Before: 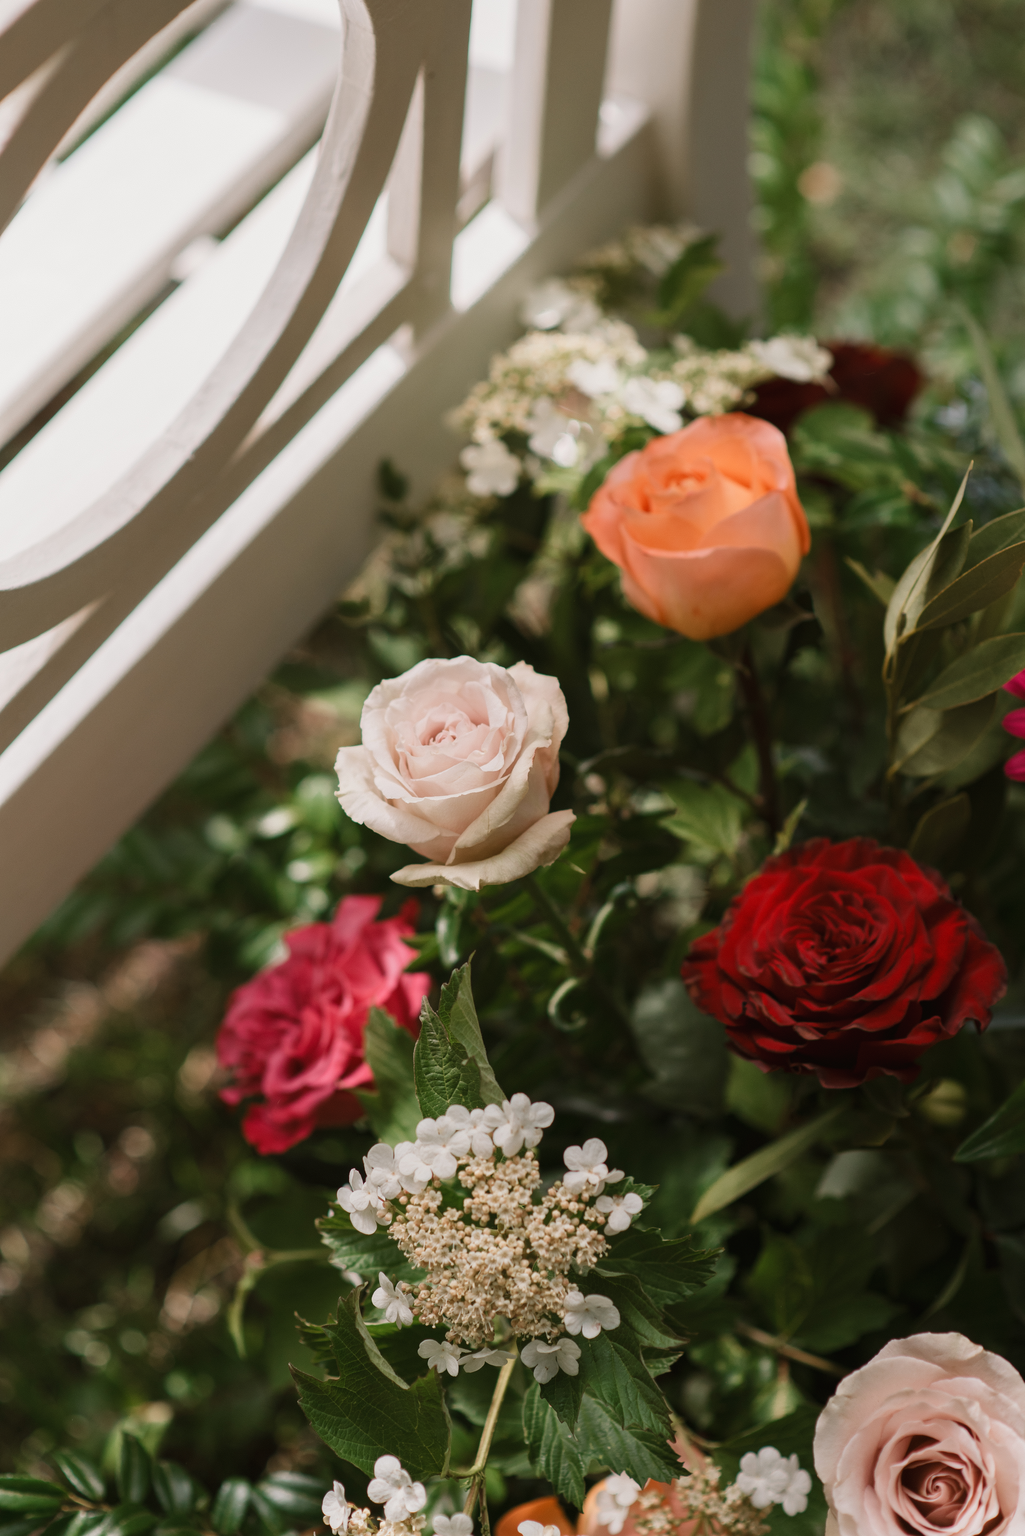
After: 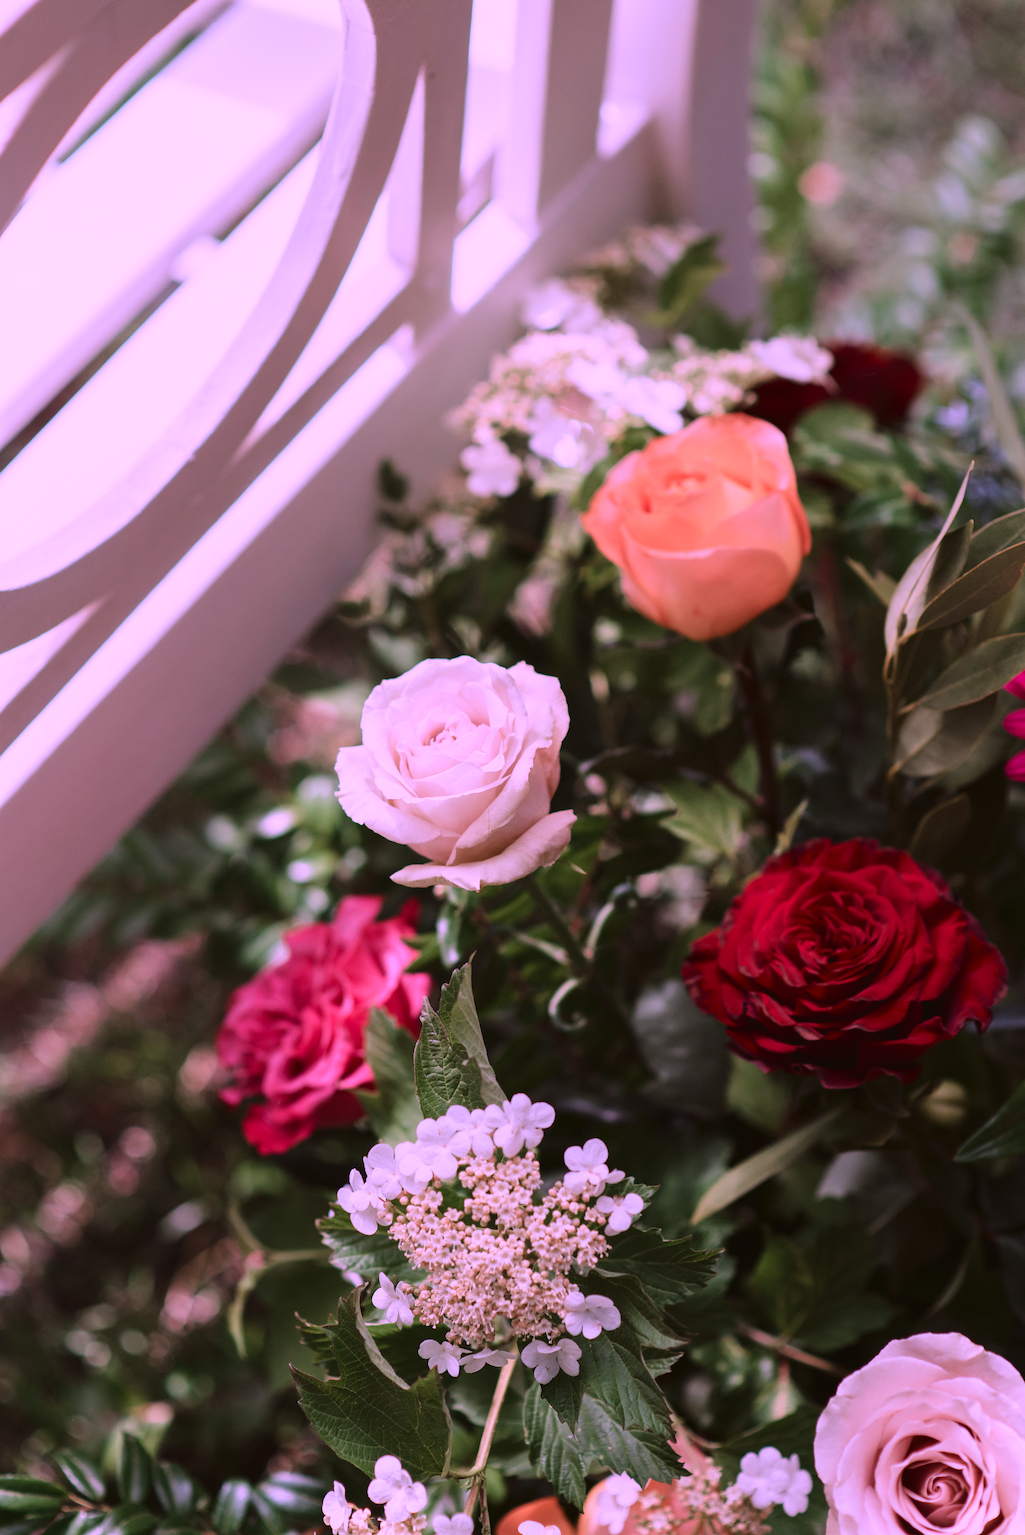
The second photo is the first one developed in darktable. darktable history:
color calibration: output R [1.107, -0.012, -0.003, 0], output B [0, 0, 1.308, 0], illuminant custom, x 0.389, y 0.387, temperature 3838.64 K
tone curve: curves: ch0 [(0, 0.021) (0.049, 0.044) (0.152, 0.14) (0.328, 0.377) (0.473, 0.543) (0.641, 0.705) (0.868, 0.887) (1, 0.969)]; ch1 [(0, 0) (0.322, 0.328) (0.43, 0.425) (0.474, 0.466) (0.502, 0.503) (0.522, 0.526) (0.564, 0.591) (0.602, 0.632) (0.677, 0.701) (0.859, 0.885) (1, 1)]; ch2 [(0, 0) (0.33, 0.301) (0.447, 0.44) (0.487, 0.496) (0.502, 0.516) (0.535, 0.554) (0.565, 0.598) (0.618, 0.629) (1, 1)], color space Lab, independent channels, preserve colors none
